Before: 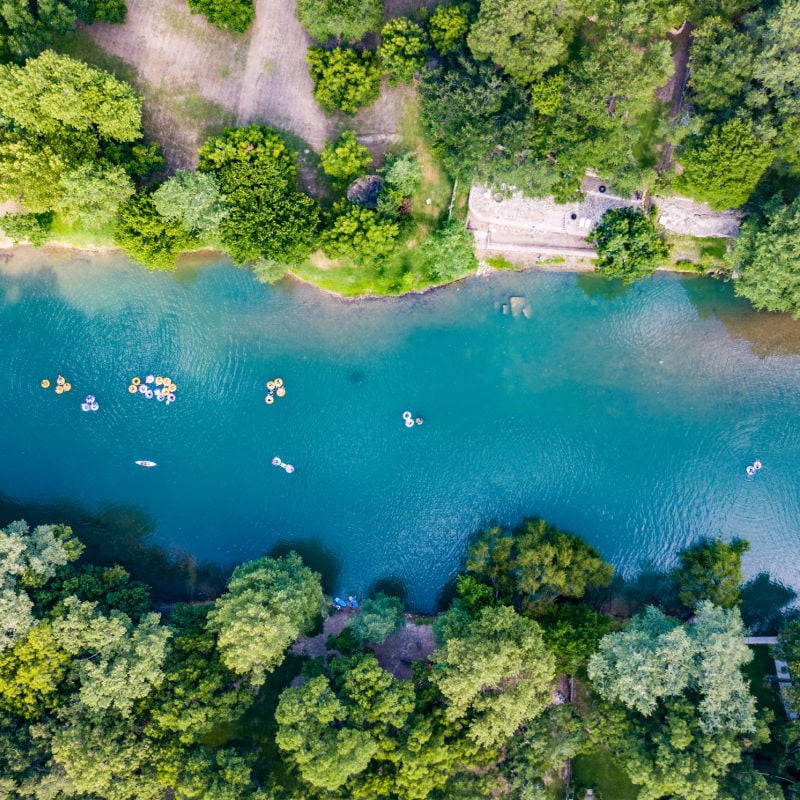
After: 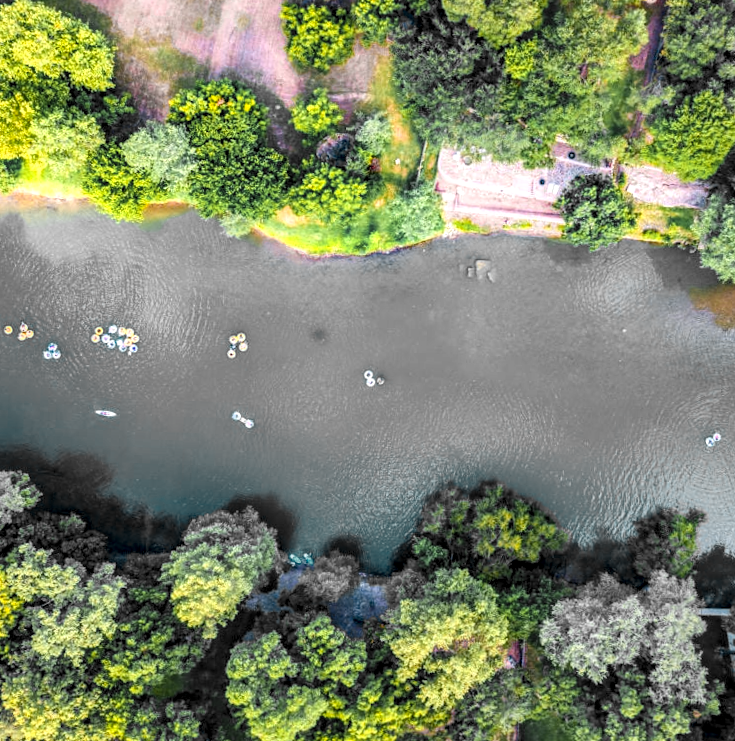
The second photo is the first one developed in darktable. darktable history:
tone equalizer: on, module defaults
color zones: curves: ch0 [(0.257, 0.558) (0.75, 0.565)]; ch1 [(0.004, 0.857) (0.14, 0.416) (0.257, 0.695) (0.442, 0.032) (0.736, 0.266) (0.891, 0.741)]; ch2 [(0, 0.623) (0.112, 0.436) (0.271, 0.474) (0.516, 0.64) (0.743, 0.286)], mix 24.2%
crop and rotate: angle -2.05°, left 3.16%, top 3.632%, right 1.642%, bottom 0.477%
local contrast: detail 130%
levels: levels [0.016, 0.5, 0.996]
